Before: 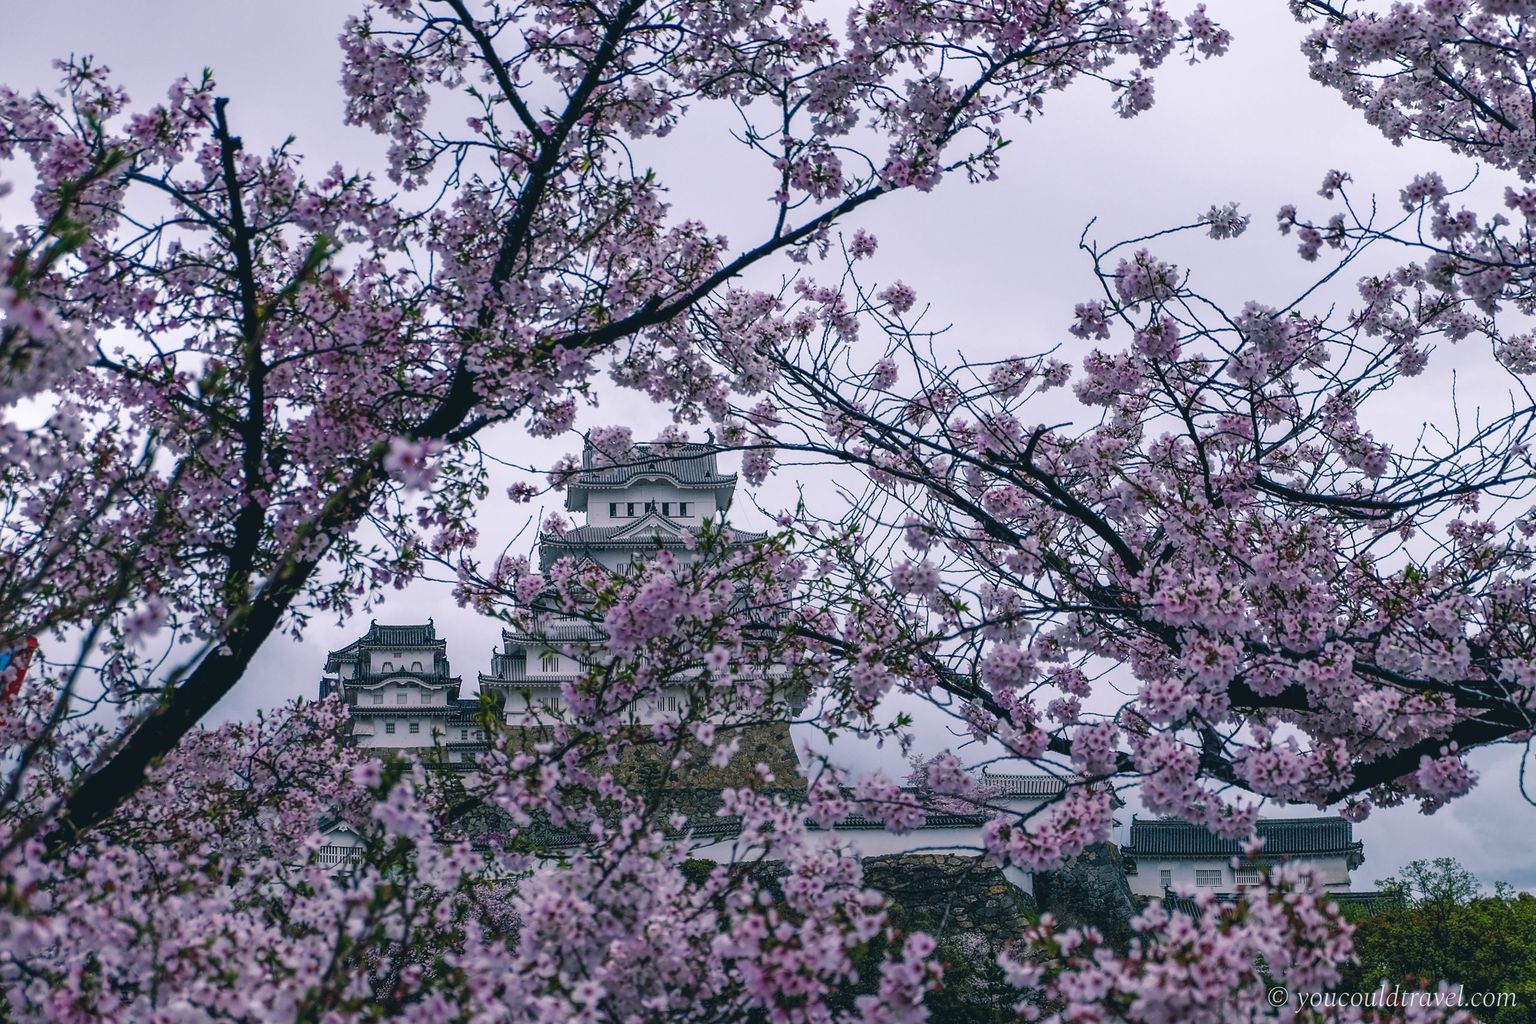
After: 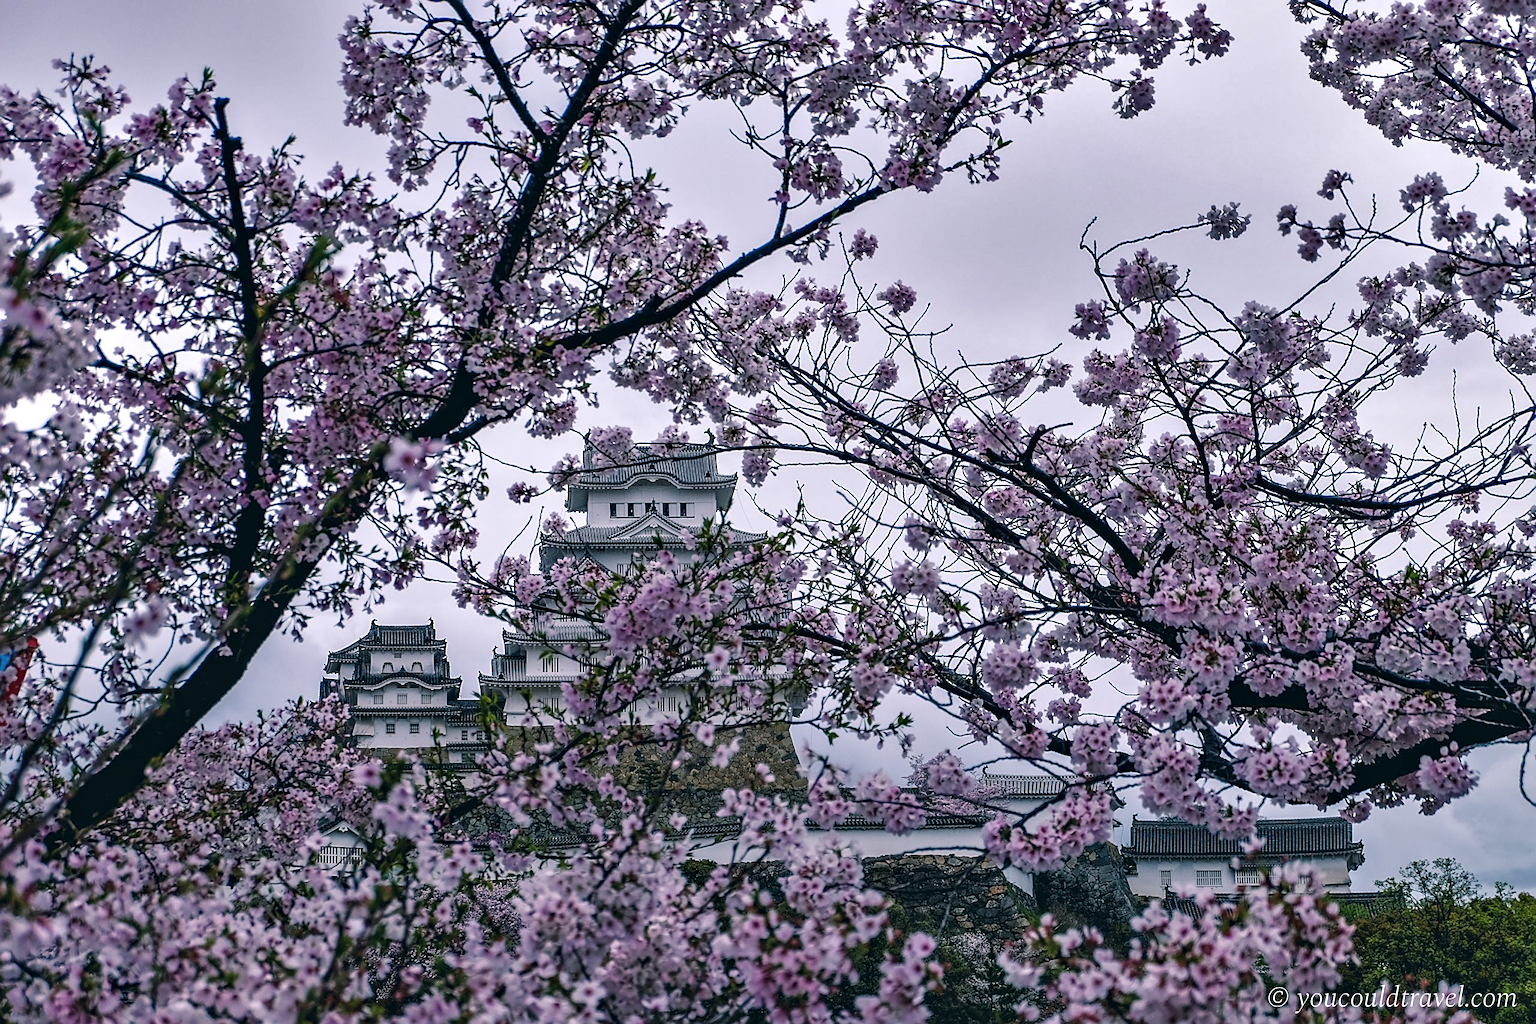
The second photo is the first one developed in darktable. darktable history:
contrast equalizer: y [[0.511, 0.558, 0.631, 0.632, 0.559, 0.512], [0.5 ×6], [0.507, 0.559, 0.627, 0.644, 0.647, 0.647], [0 ×6], [0 ×6]], mix 0.36
sharpen: on, module defaults
shadows and highlights: radius 105.76, shadows 23.46, highlights -59.48, low approximation 0.01, soften with gaussian
